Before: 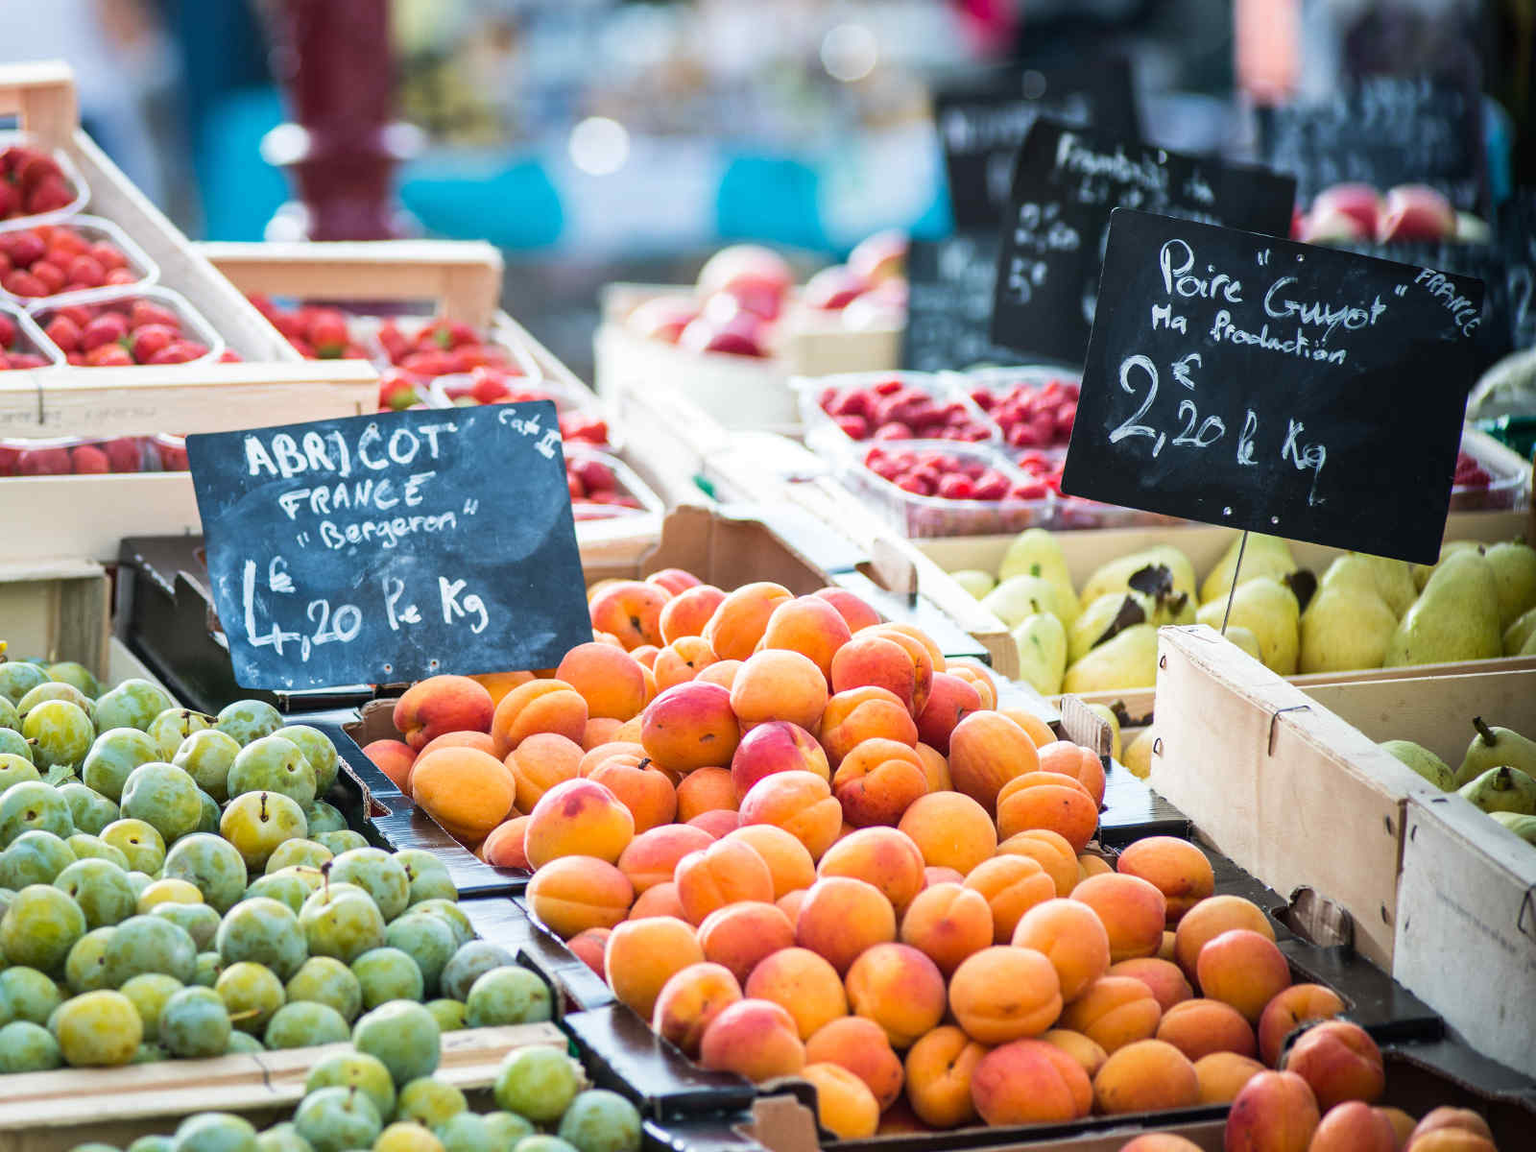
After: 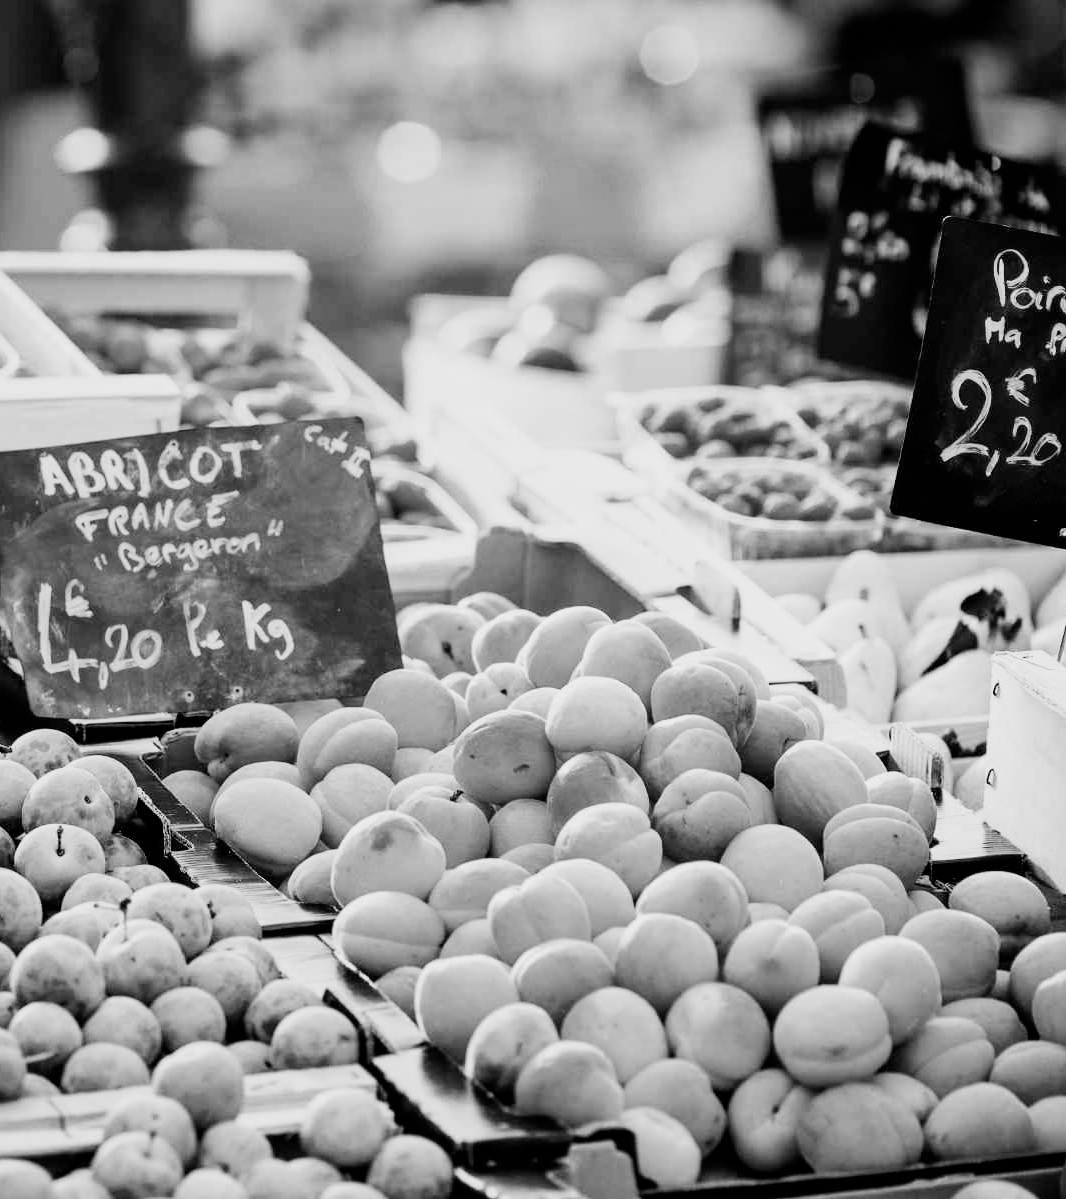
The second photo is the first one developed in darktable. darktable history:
color balance rgb: shadows lift › luminance -20%, power › hue 72.24°, highlights gain › luminance 15%, global offset › hue 171.6°, perceptual saturation grading › global saturation 14.09%, perceptual saturation grading › highlights -25%, perceptual saturation grading › shadows 25%, global vibrance 25%, contrast 10%
monochrome: a 32, b 64, size 2.3
crop and rotate: left 13.537%, right 19.796%
filmic rgb: black relative exposure -5 EV, hardness 2.88, contrast 1.2
